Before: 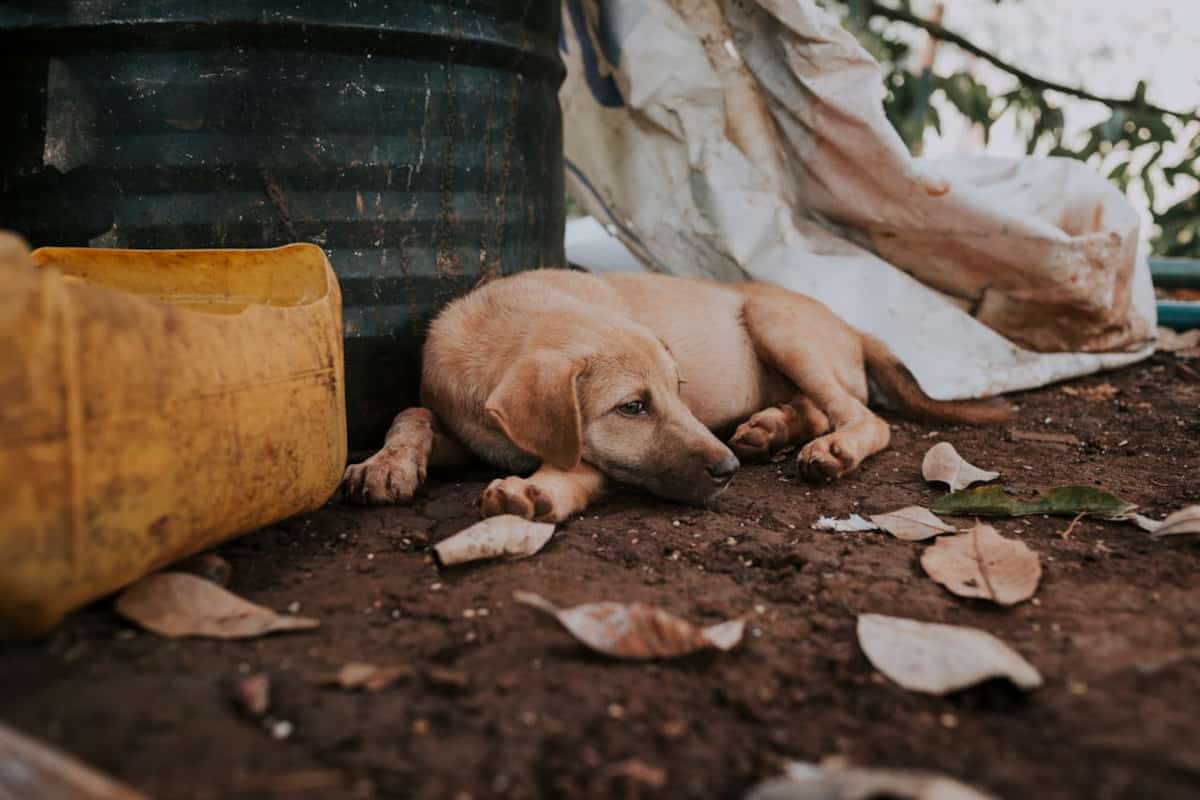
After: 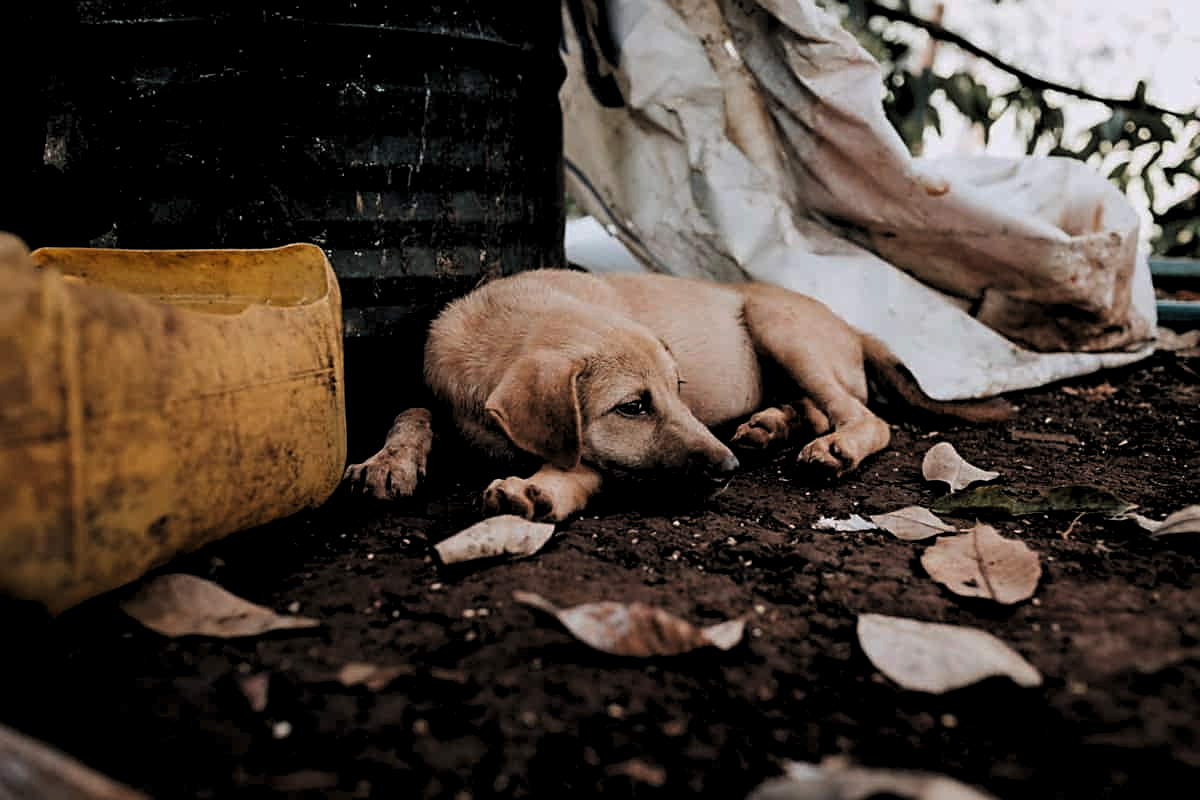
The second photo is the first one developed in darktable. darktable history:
levels: levels [0.182, 0.542, 0.902]
sharpen: on, module defaults
